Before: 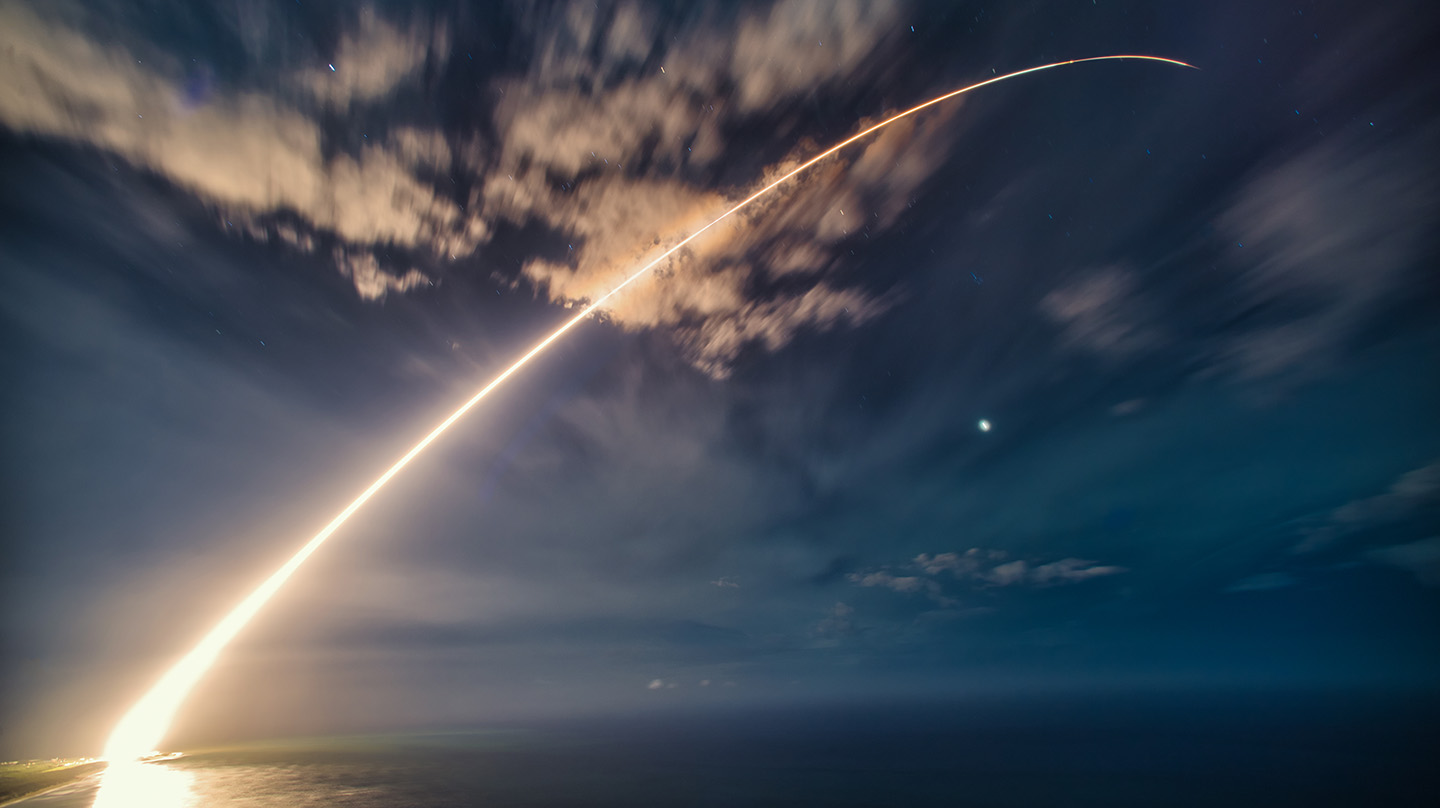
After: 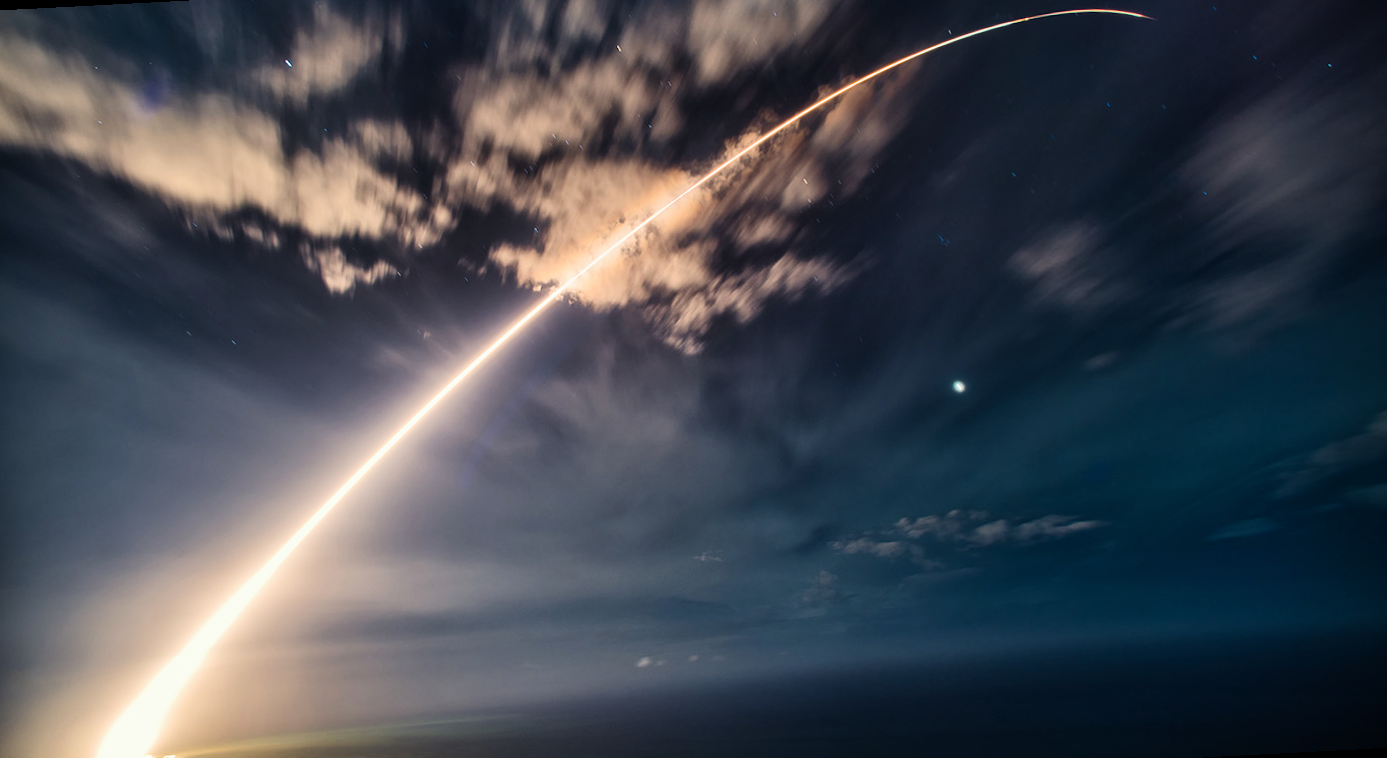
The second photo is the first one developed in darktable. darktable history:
tone equalizer: -8 EV -0.75 EV, -7 EV -0.7 EV, -6 EV -0.6 EV, -5 EV -0.4 EV, -3 EV 0.4 EV, -2 EV 0.6 EV, -1 EV 0.7 EV, +0 EV 0.75 EV, edges refinement/feathering 500, mask exposure compensation -1.57 EV, preserve details no
rotate and perspective: rotation -3°, crop left 0.031, crop right 0.968, crop top 0.07, crop bottom 0.93
filmic rgb: black relative exposure -14.19 EV, white relative exposure 3.39 EV, hardness 7.89, preserve chrominance max RGB
